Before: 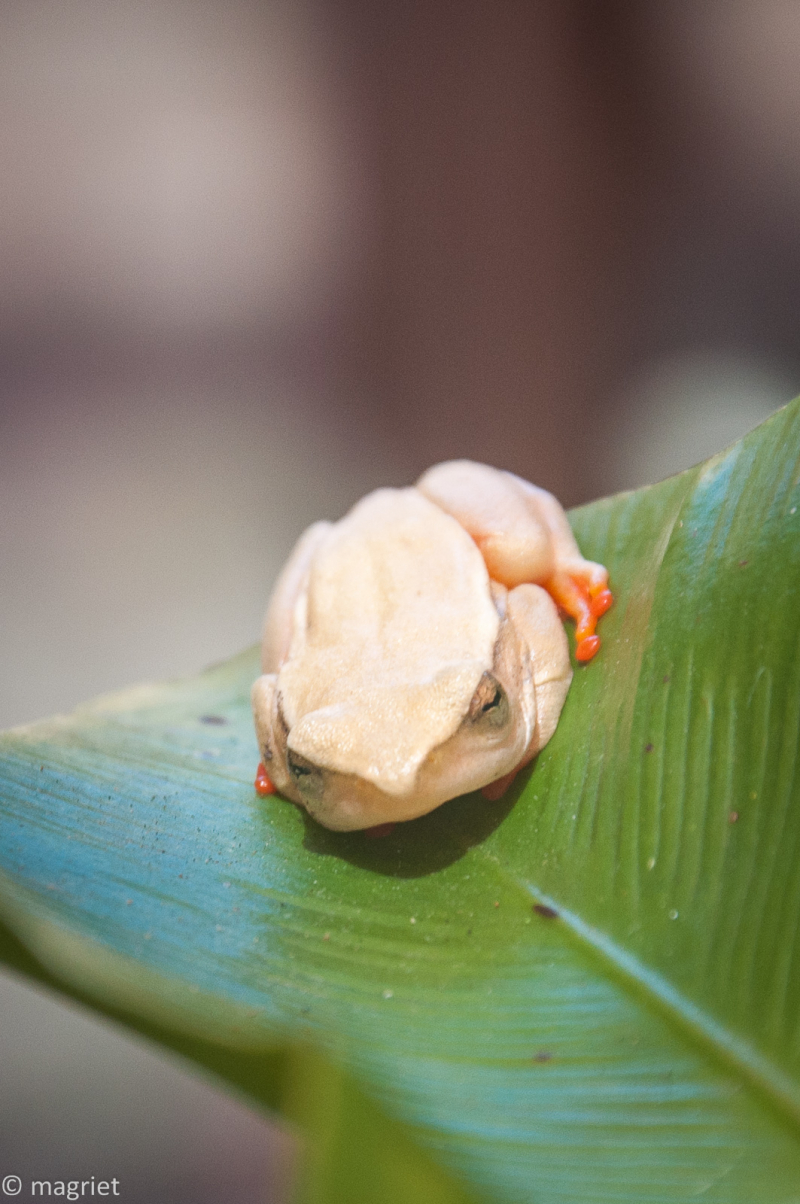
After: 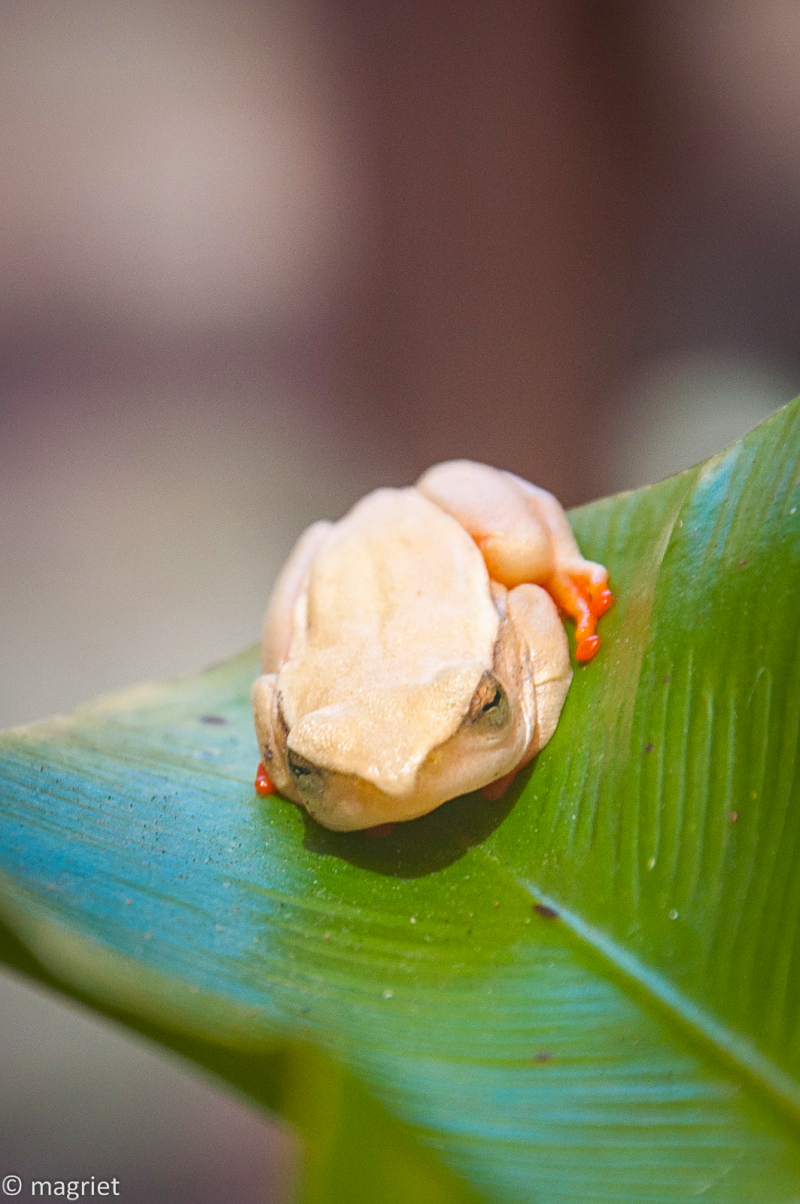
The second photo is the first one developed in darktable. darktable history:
contrast brightness saturation: contrast -0.02, brightness -0.01, saturation 0.03
sharpen: radius 2.529, amount 0.323
color balance rgb: perceptual saturation grading › global saturation 20%, global vibrance 20%
